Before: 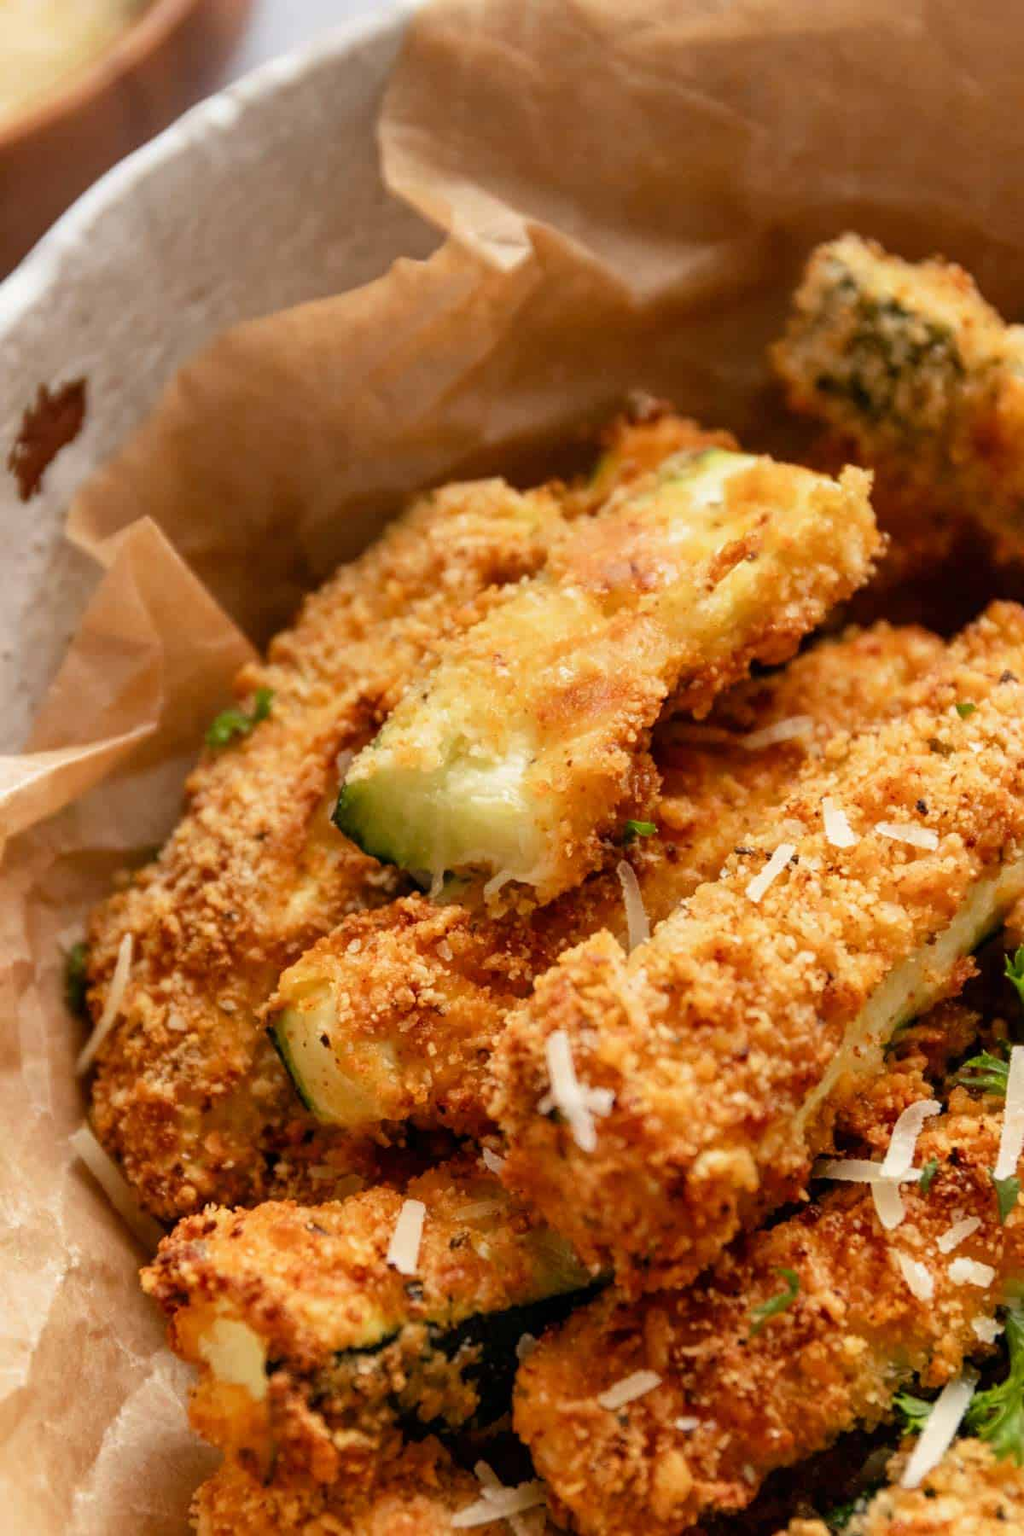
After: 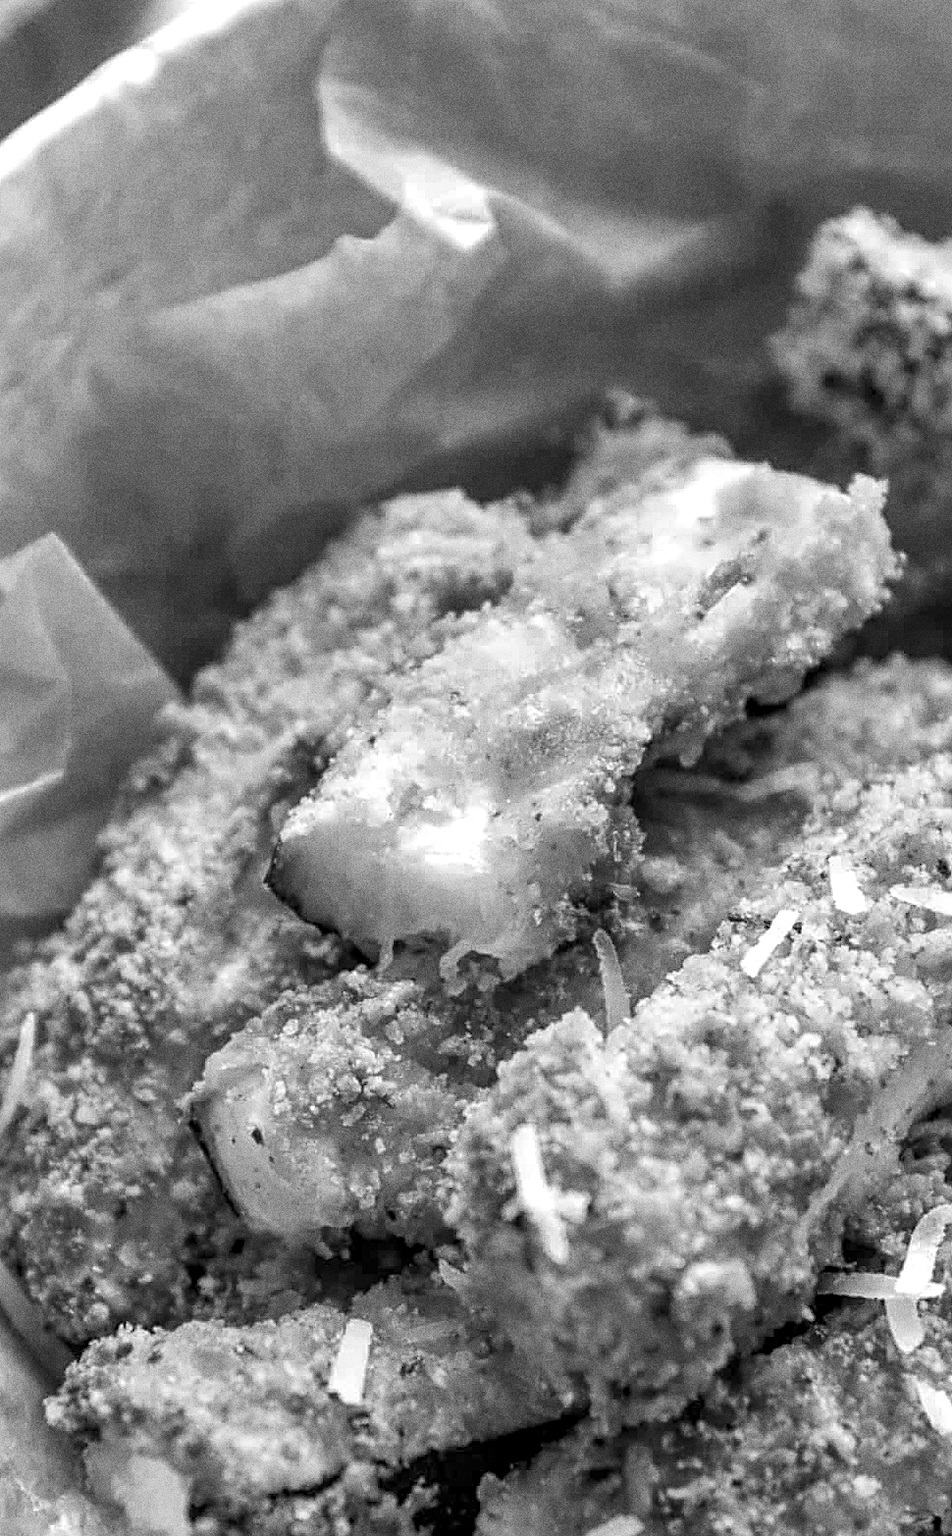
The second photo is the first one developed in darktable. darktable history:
sharpen: on, module defaults
color correction: highlights a* -6.69, highlights b* 0.49
shadows and highlights: shadows 49, highlights -41, soften with gaussian
exposure: exposure 0.6 EV, compensate highlight preservation false
monochrome: size 1
crop: left 9.929%, top 3.475%, right 9.188%, bottom 9.529%
grain: coarseness 0.09 ISO, strength 40%
local contrast: on, module defaults
